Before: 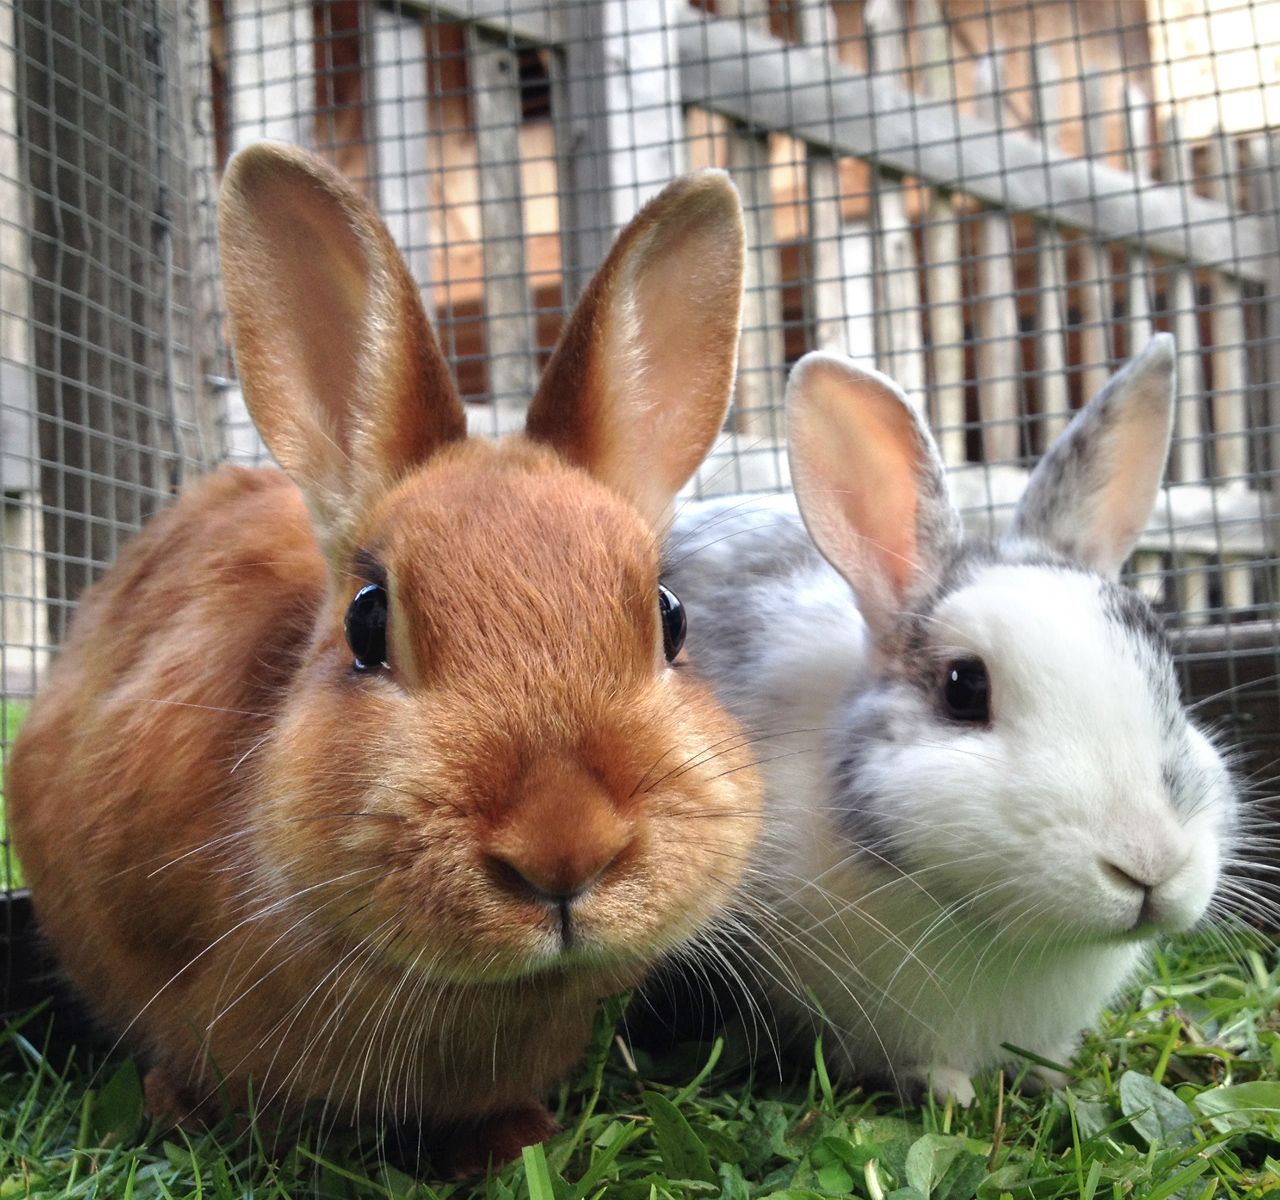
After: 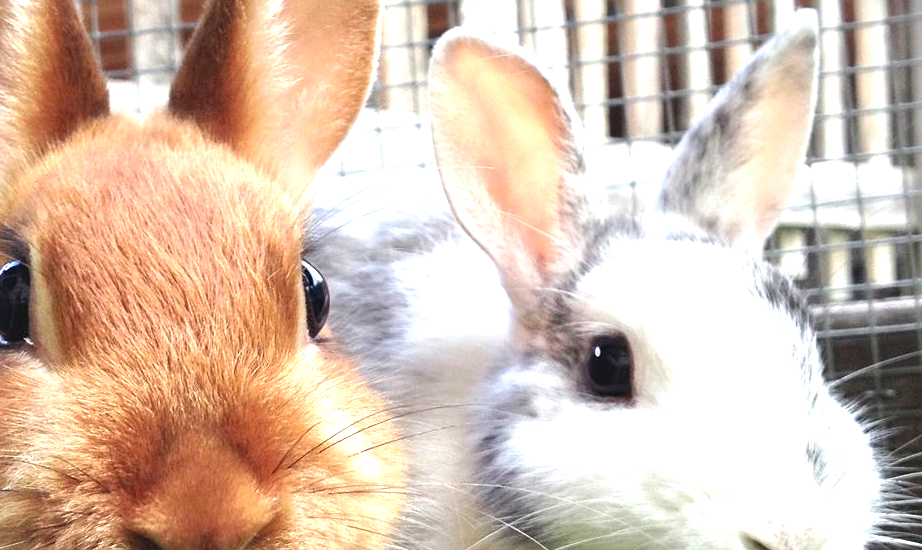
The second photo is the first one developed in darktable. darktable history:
crop and rotate: left 27.938%, top 27.046%, bottom 27.046%
sharpen: amount 0.2
exposure: exposure 1 EV, compensate highlight preservation false
